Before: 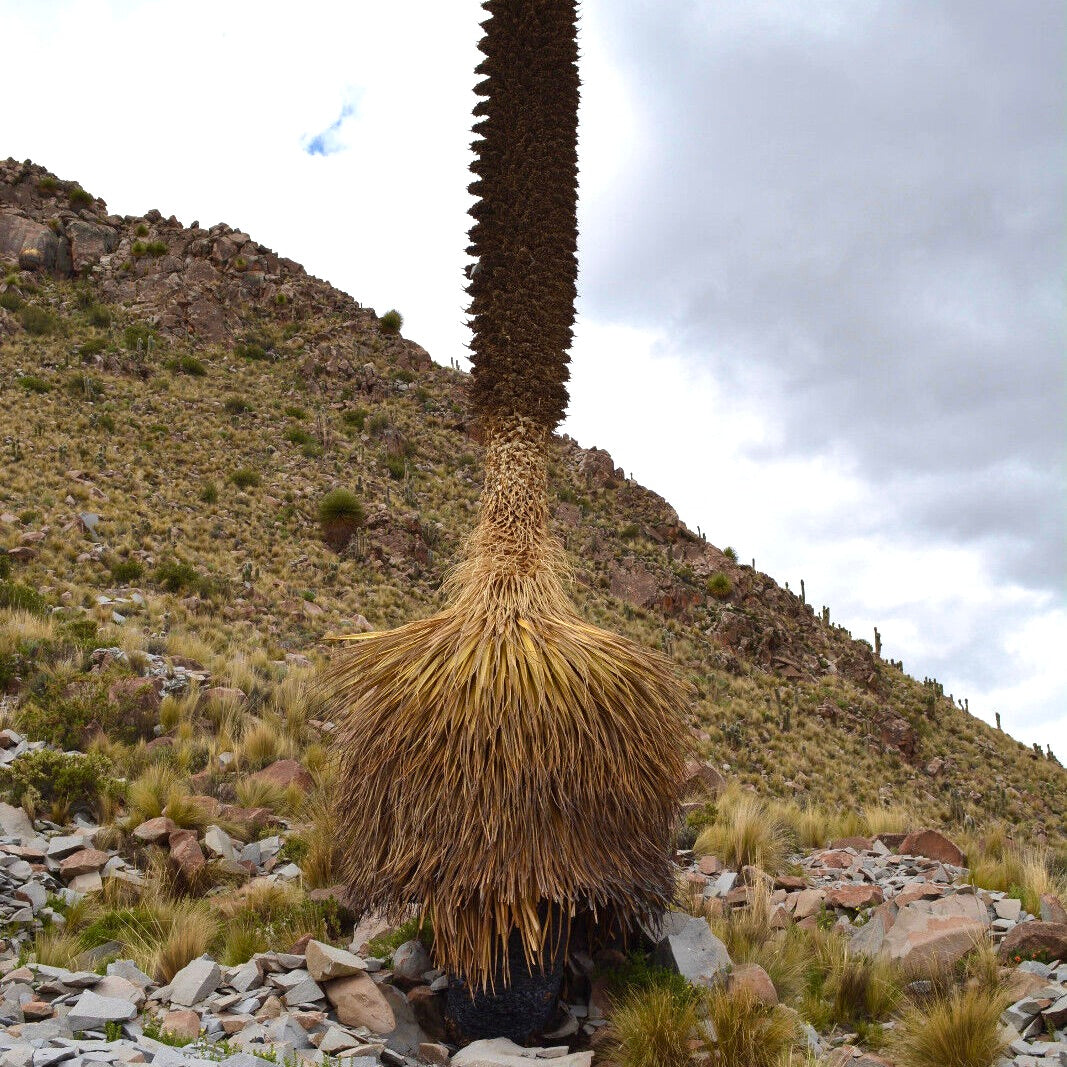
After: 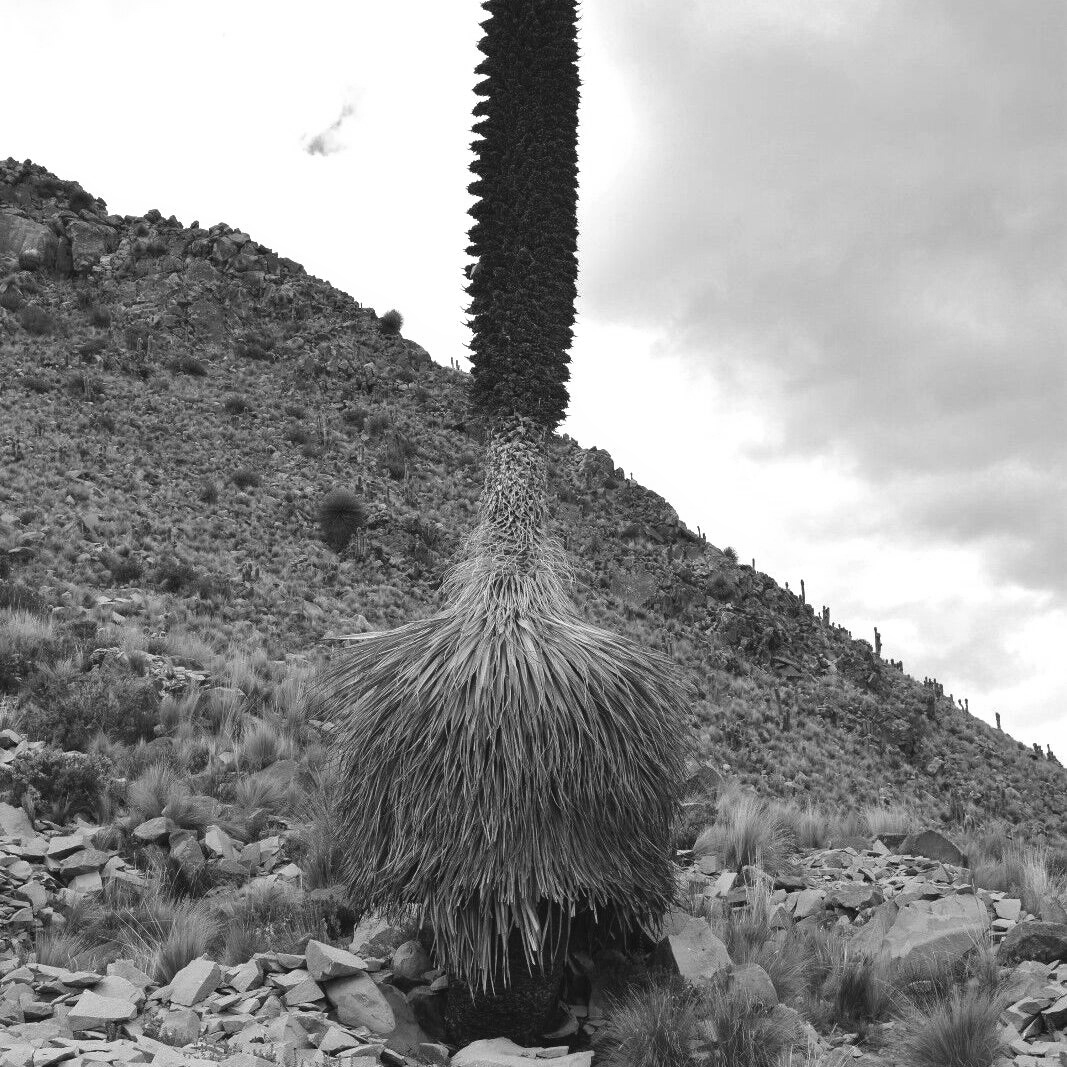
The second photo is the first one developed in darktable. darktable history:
monochrome: on, module defaults
color balance rgb: shadows lift › chroma 2%, shadows lift › hue 219.6°, power › hue 313.2°, highlights gain › chroma 3%, highlights gain › hue 75.6°, global offset › luminance 0.5%, perceptual saturation grading › global saturation 15.33%, perceptual saturation grading › highlights -19.33%, perceptual saturation grading › shadows 20%, global vibrance 20%
